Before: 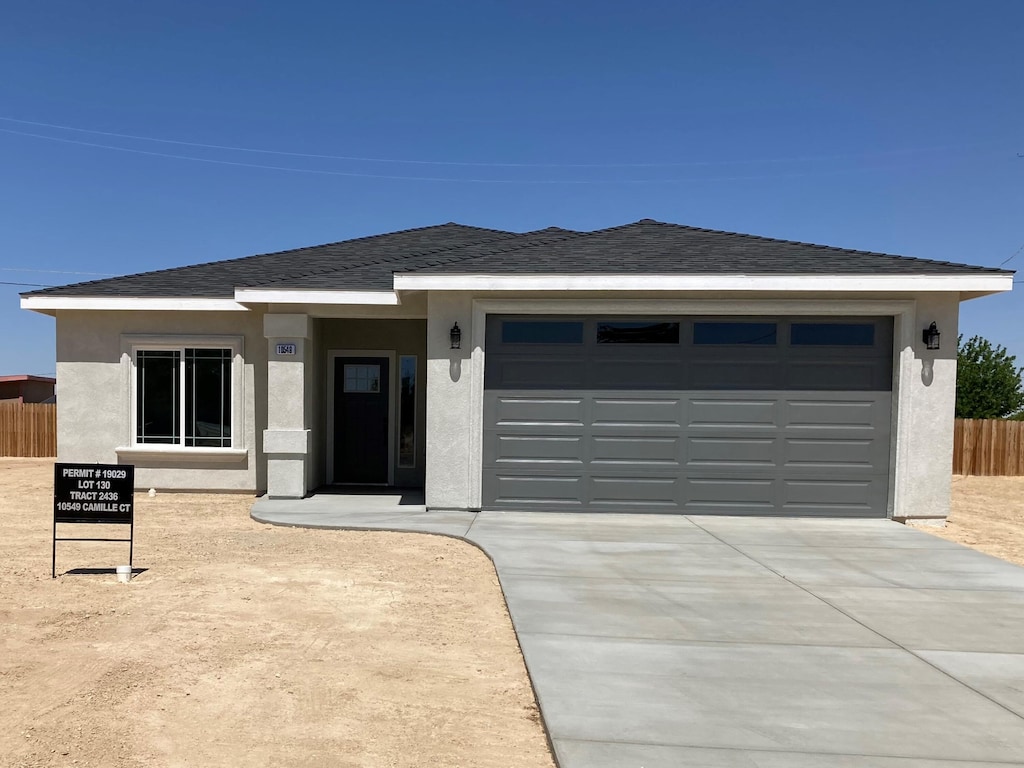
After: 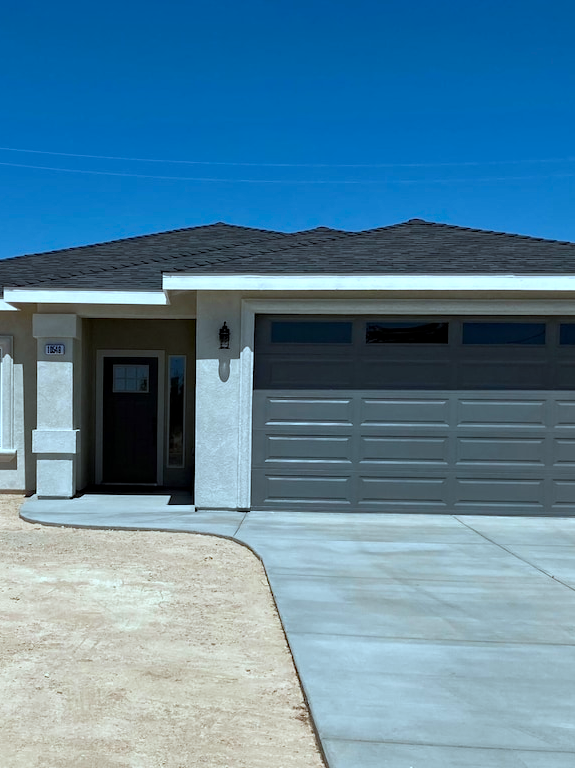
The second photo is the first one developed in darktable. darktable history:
color correction: highlights a* -10.53, highlights b* -18.95
haze removal: compatibility mode true, adaptive false
crop and rotate: left 22.564%, right 21.228%
